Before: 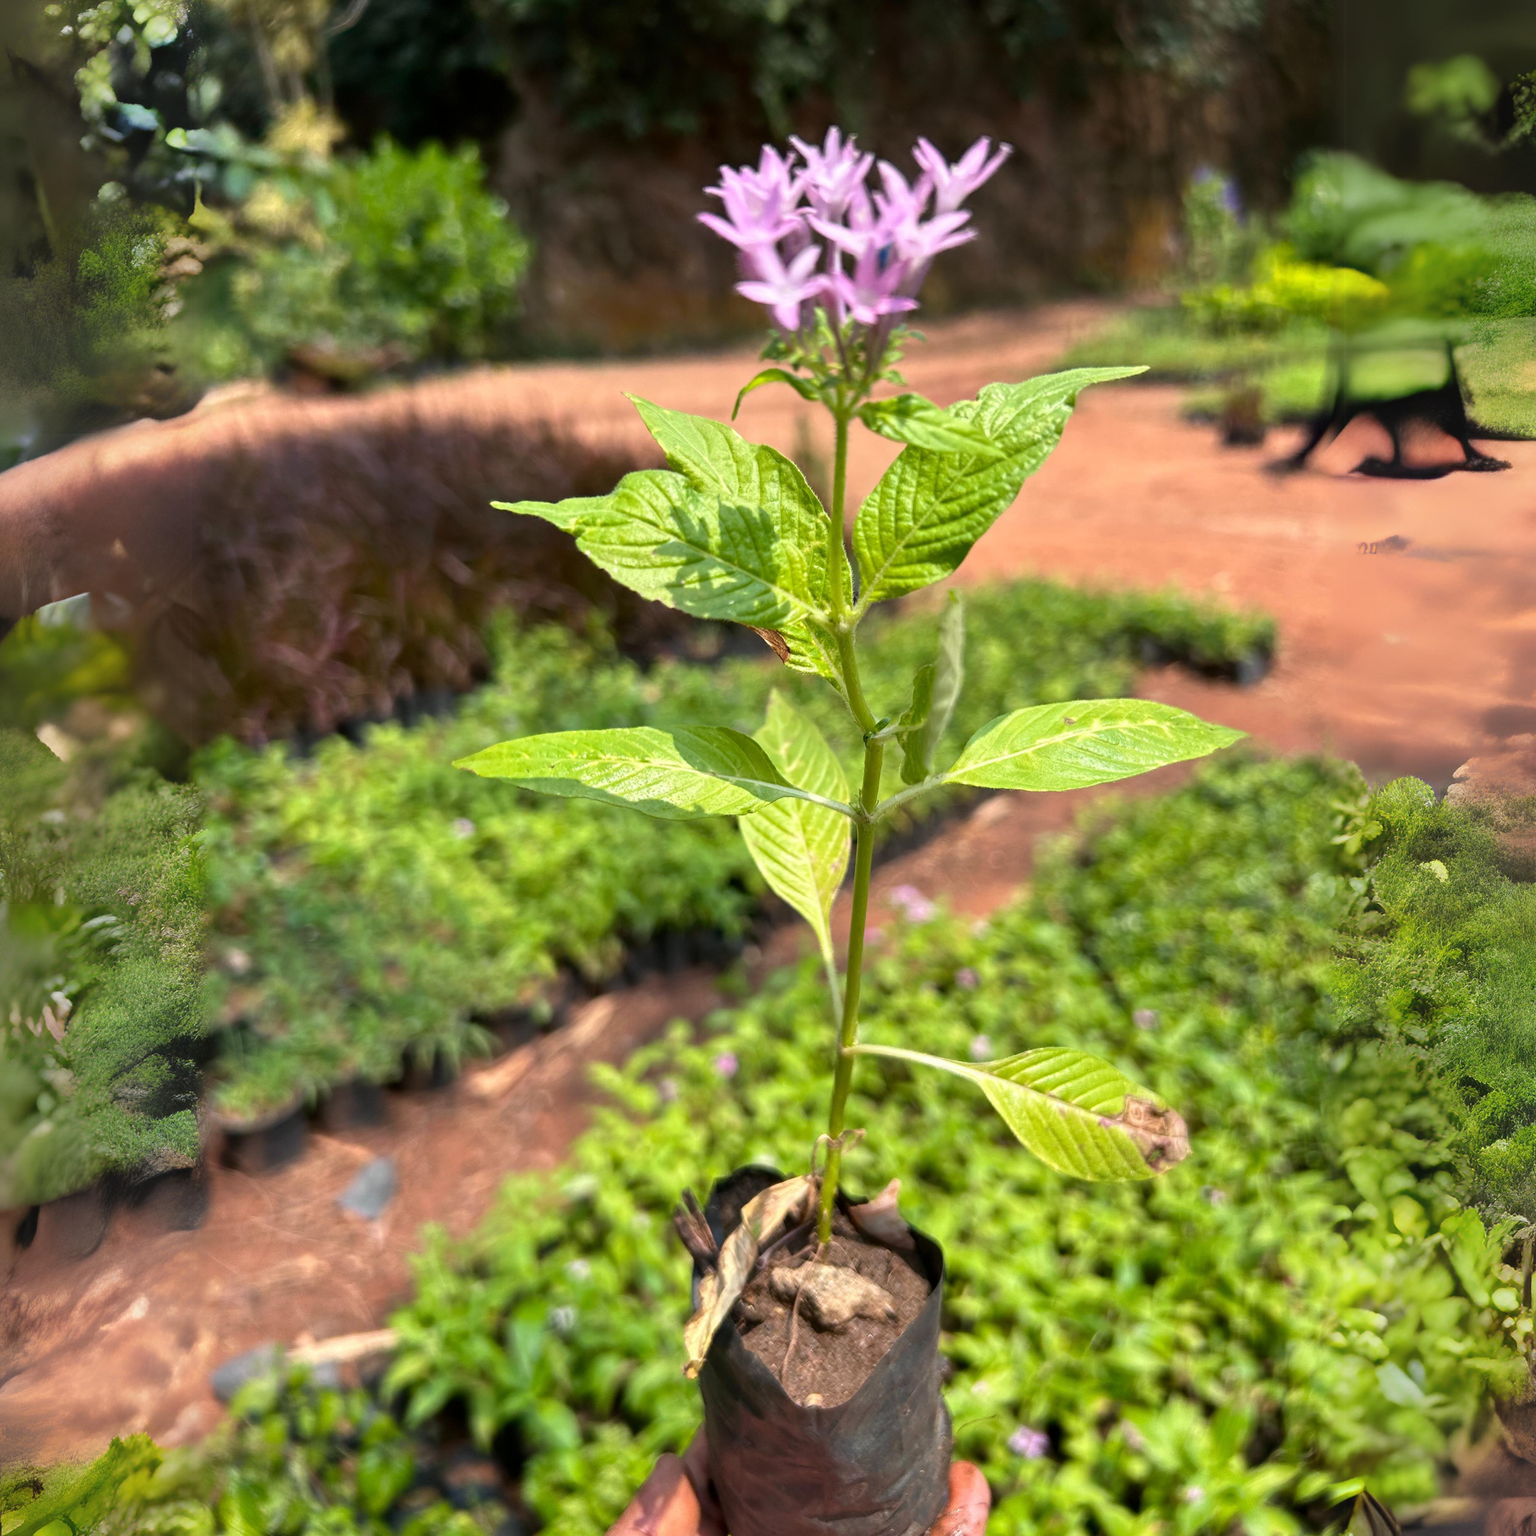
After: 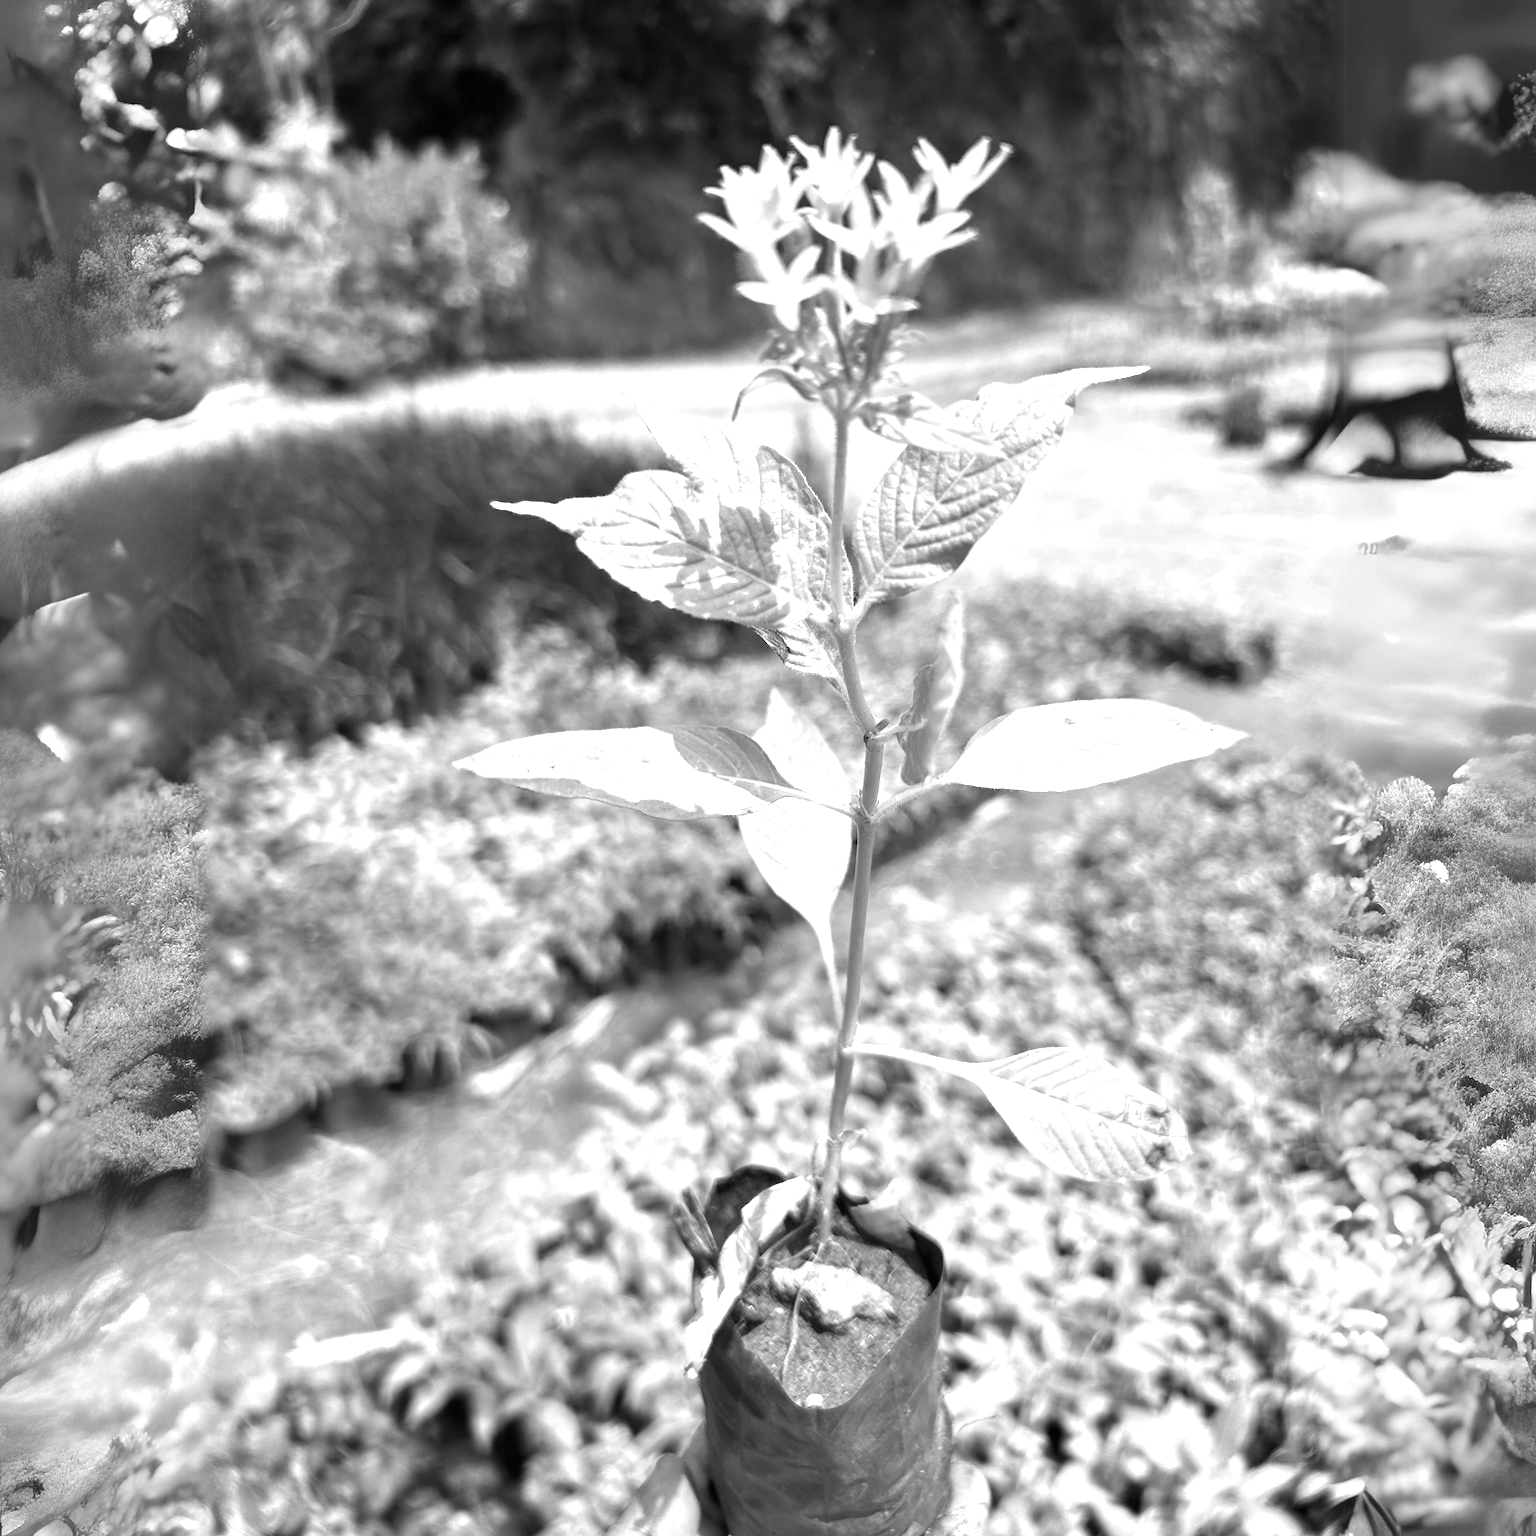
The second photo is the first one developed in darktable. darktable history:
exposure: black level correction 0, exposure 1 EV, compensate exposure bias true, compensate highlight preservation false
monochrome: on, module defaults
